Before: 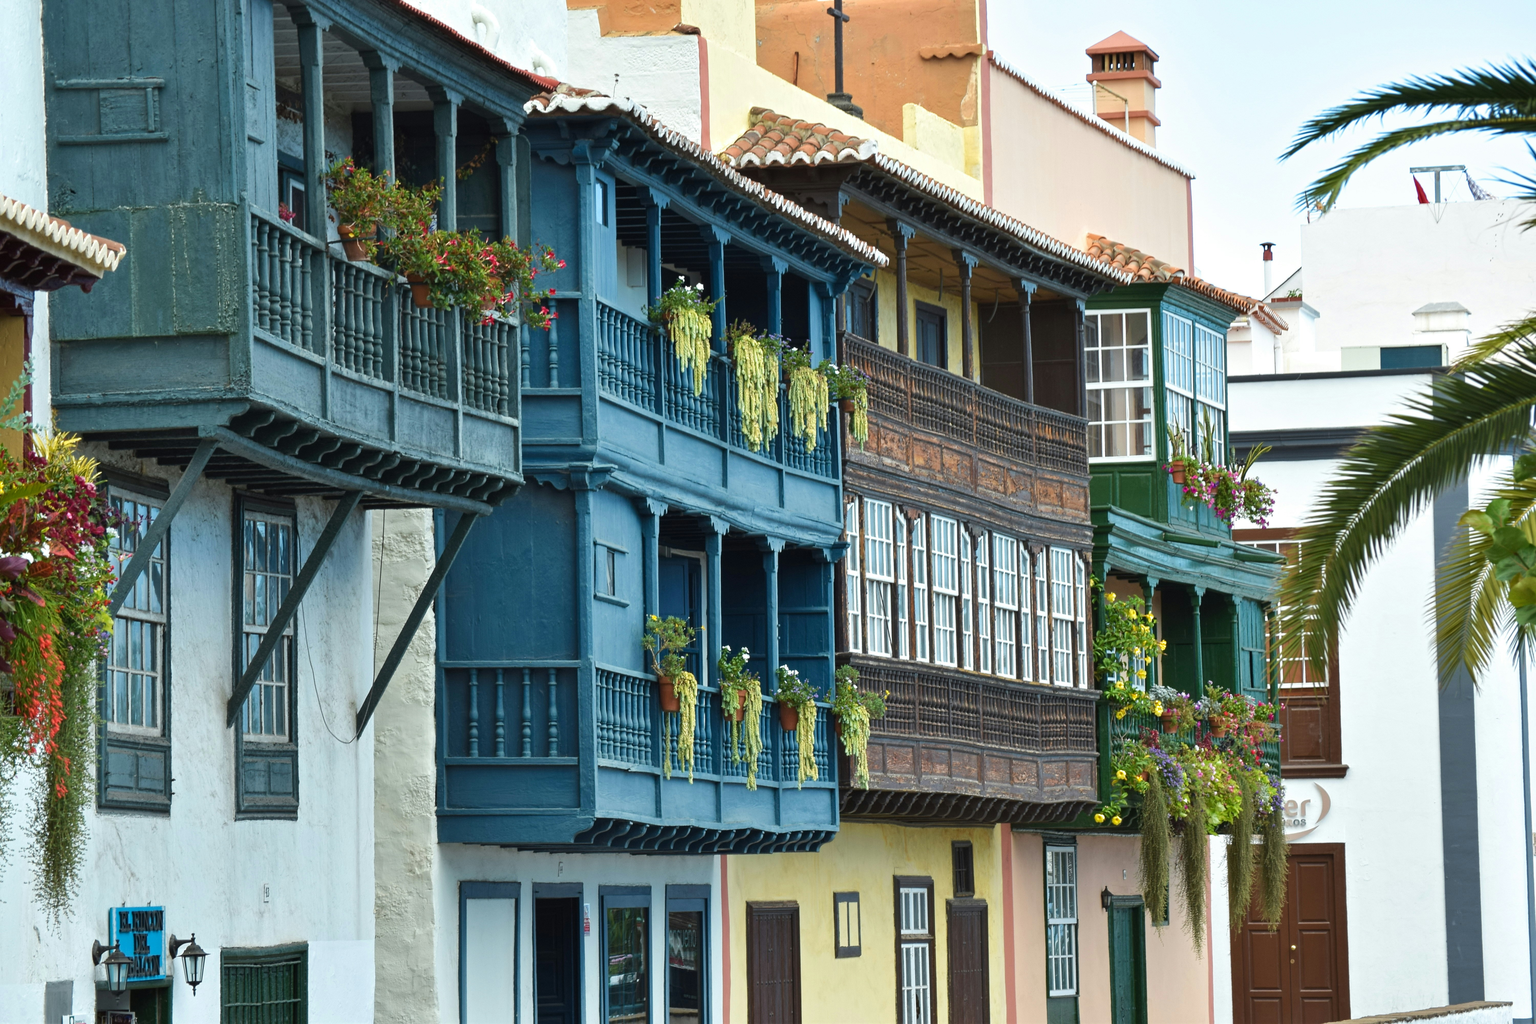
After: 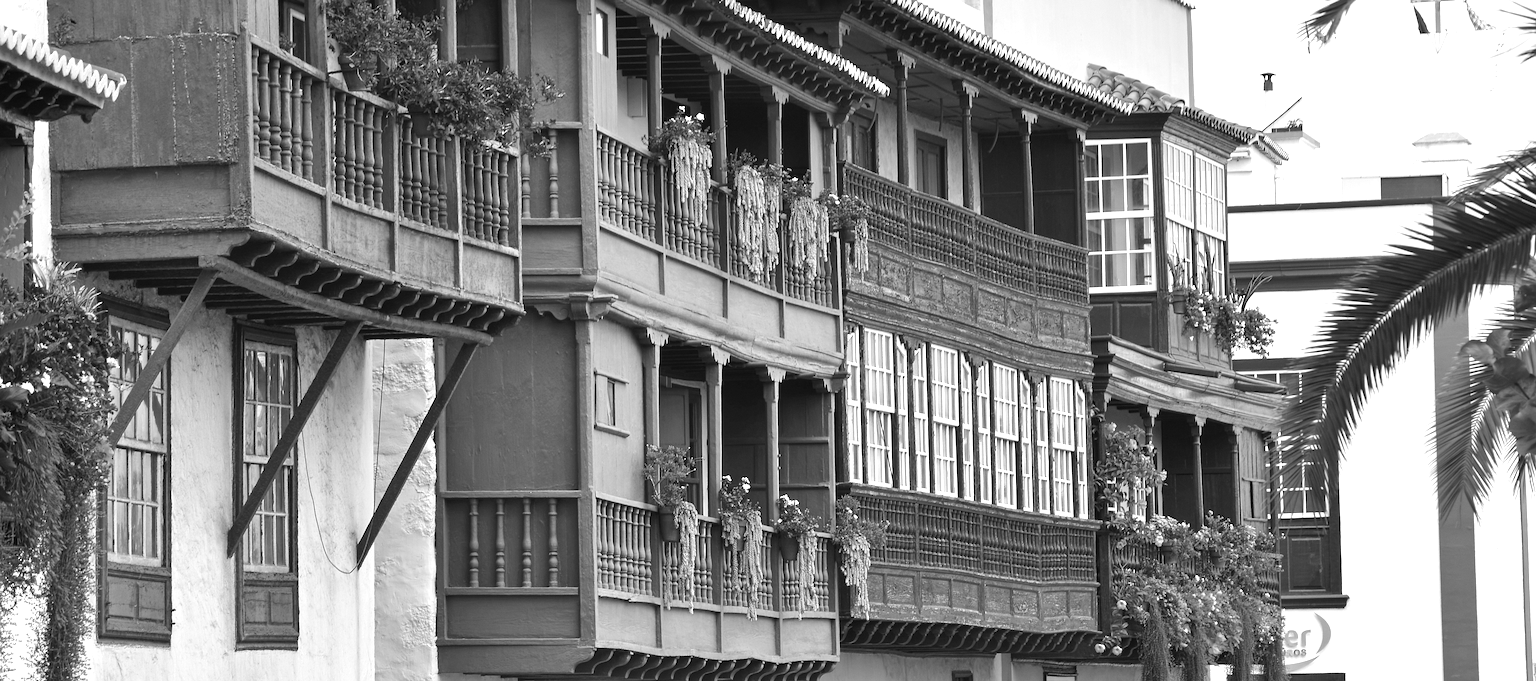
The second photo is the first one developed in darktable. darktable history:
crop: top 16.647%, bottom 16.742%
color calibration: output gray [0.246, 0.254, 0.501, 0], illuminant custom, x 0.262, y 0.521, temperature 7015.97 K
sharpen: on, module defaults
